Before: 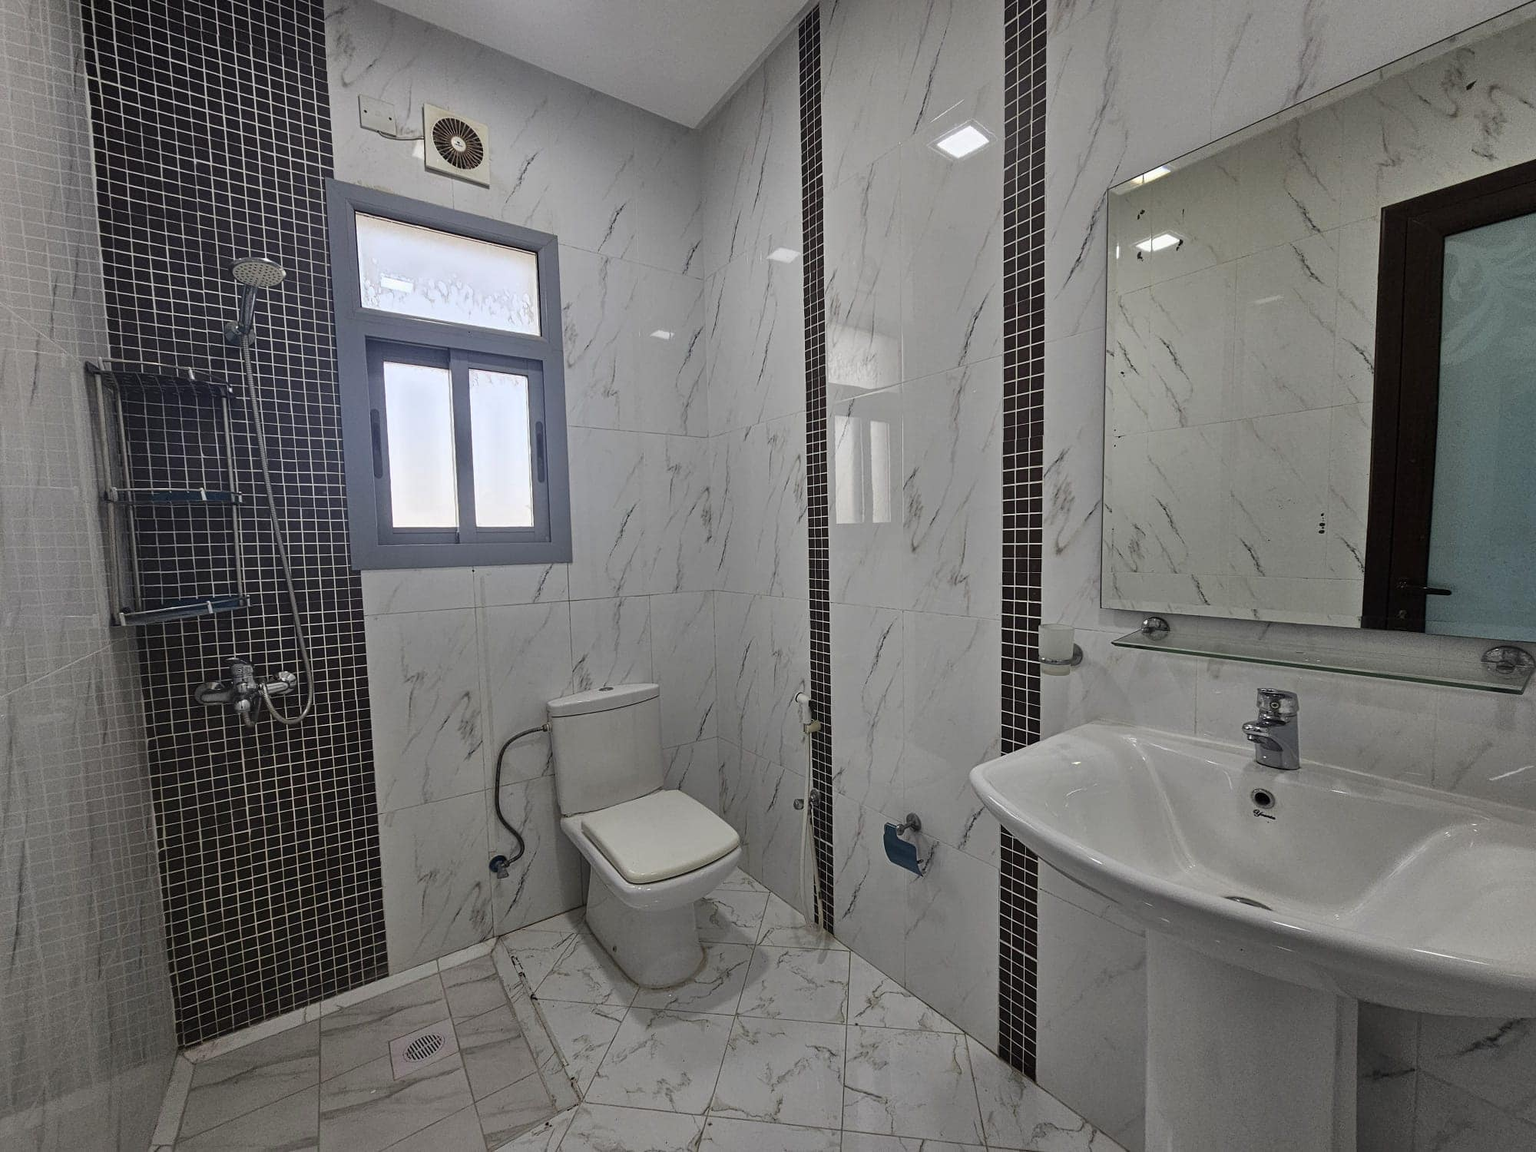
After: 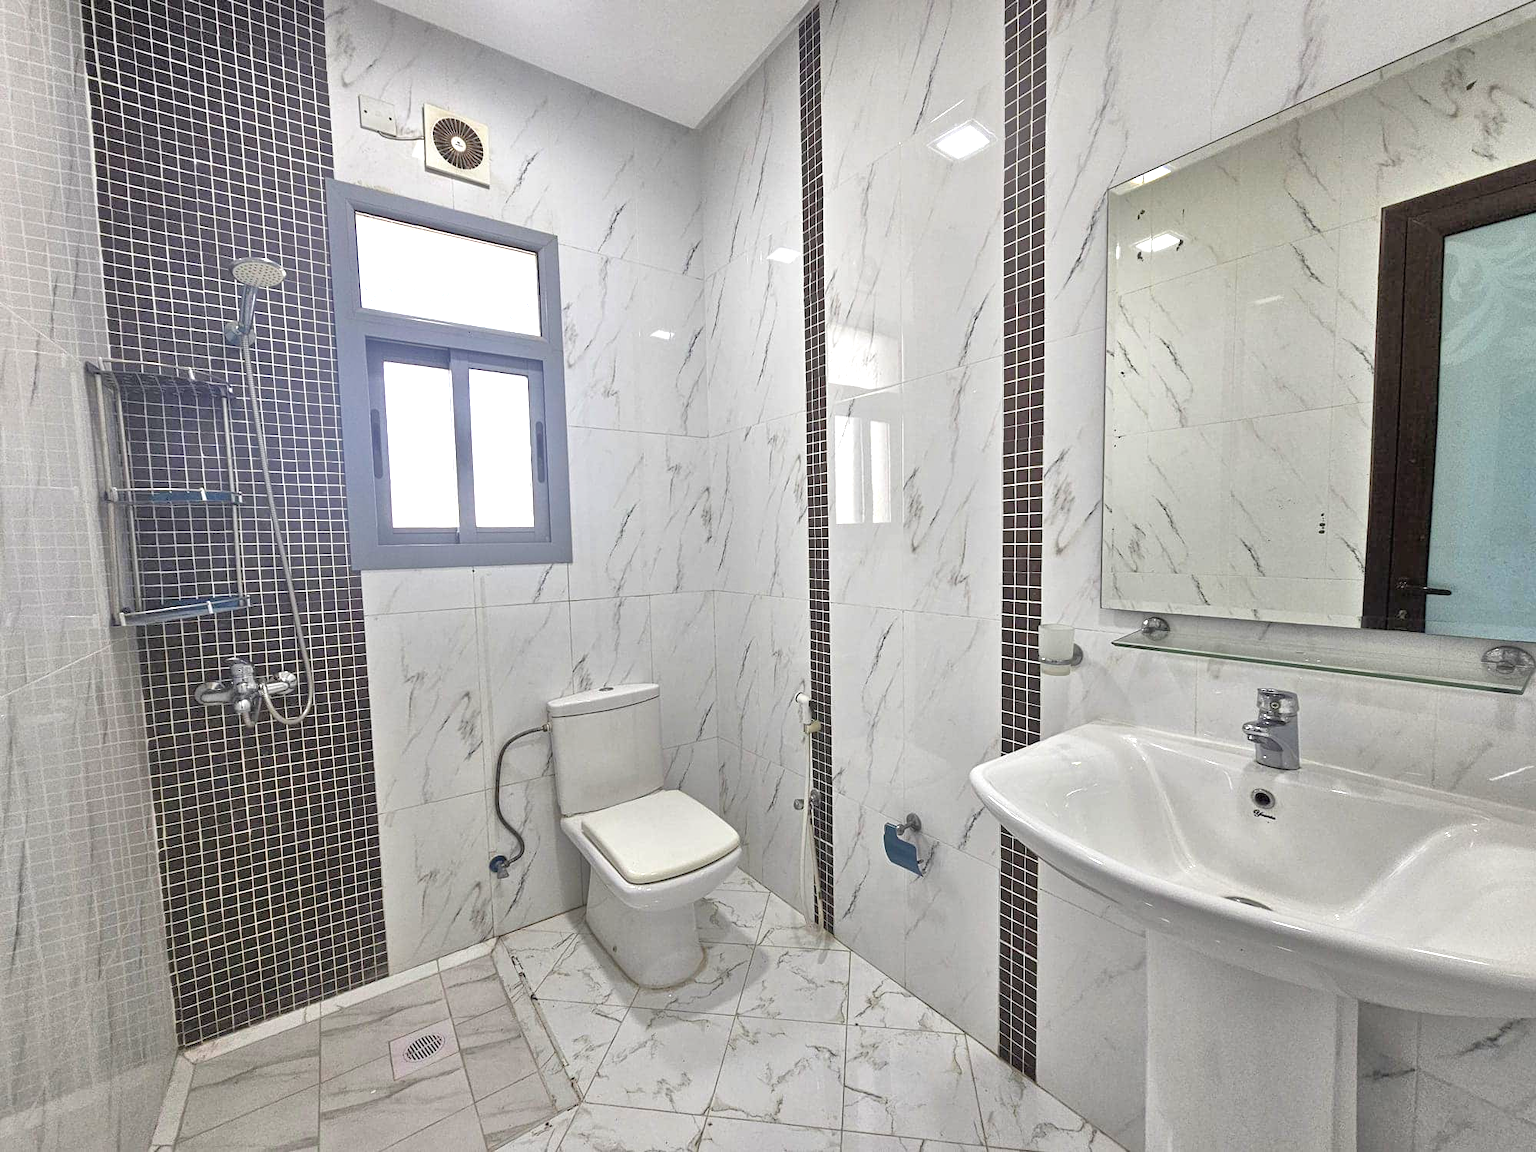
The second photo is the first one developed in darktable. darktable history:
tone equalizer: -7 EV 0.15 EV, -6 EV 0.6 EV, -5 EV 1.15 EV, -4 EV 1.33 EV, -3 EV 1.15 EV, -2 EV 0.6 EV, -1 EV 0.15 EV, mask exposure compensation -0.5 EV
exposure: black level correction 0, exposure 1 EV, compensate exposure bias true, compensate highlight preservation false
